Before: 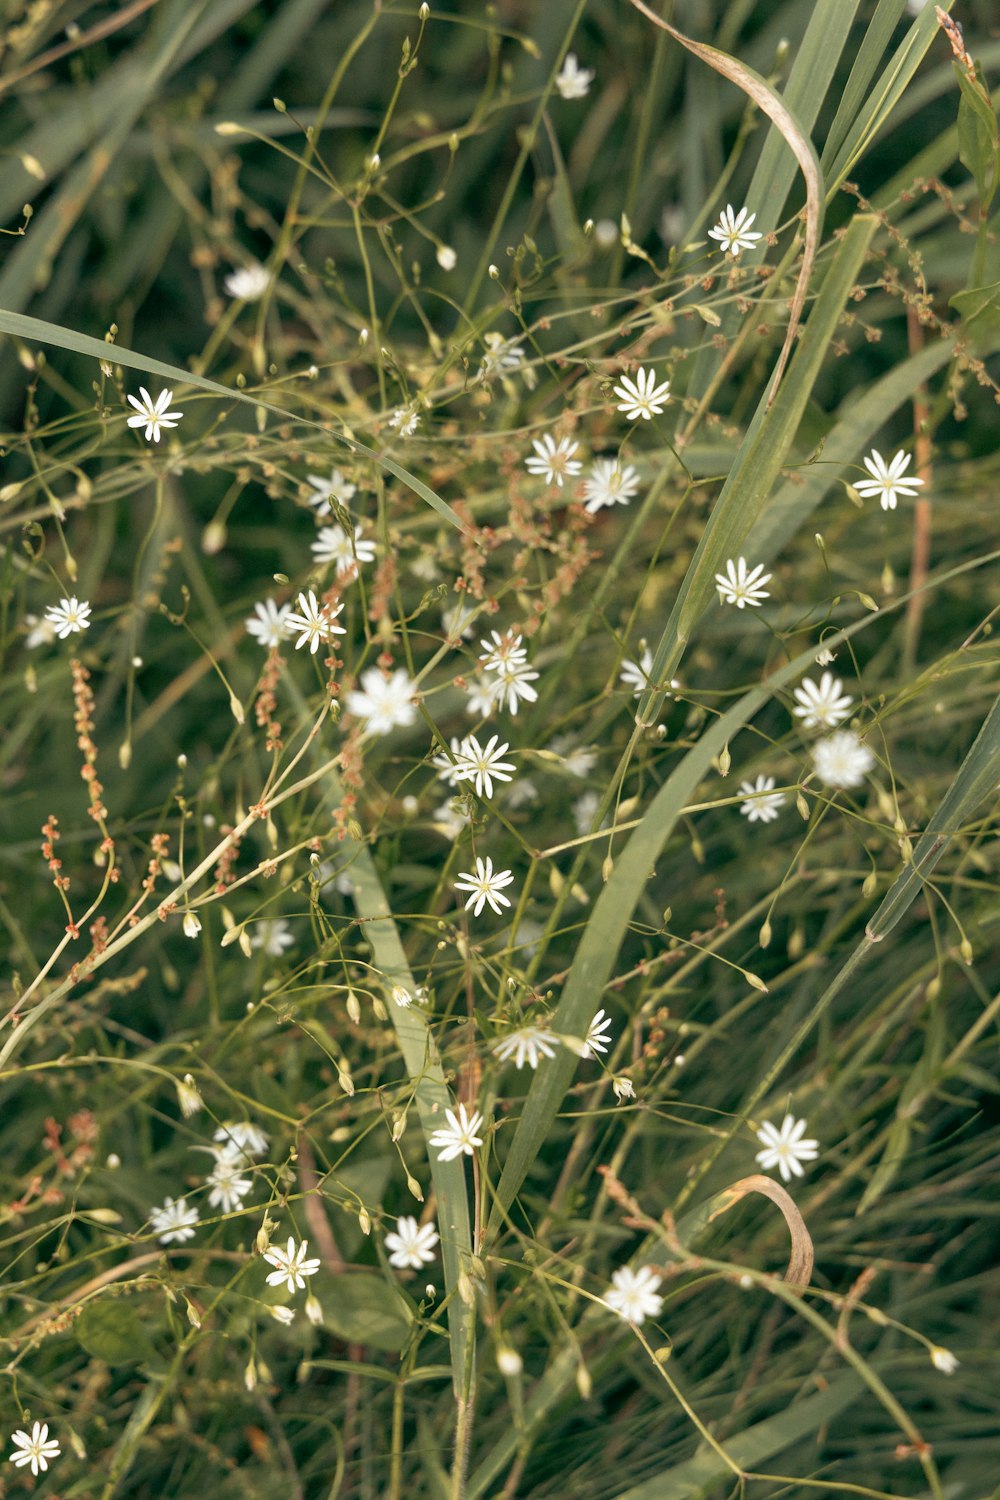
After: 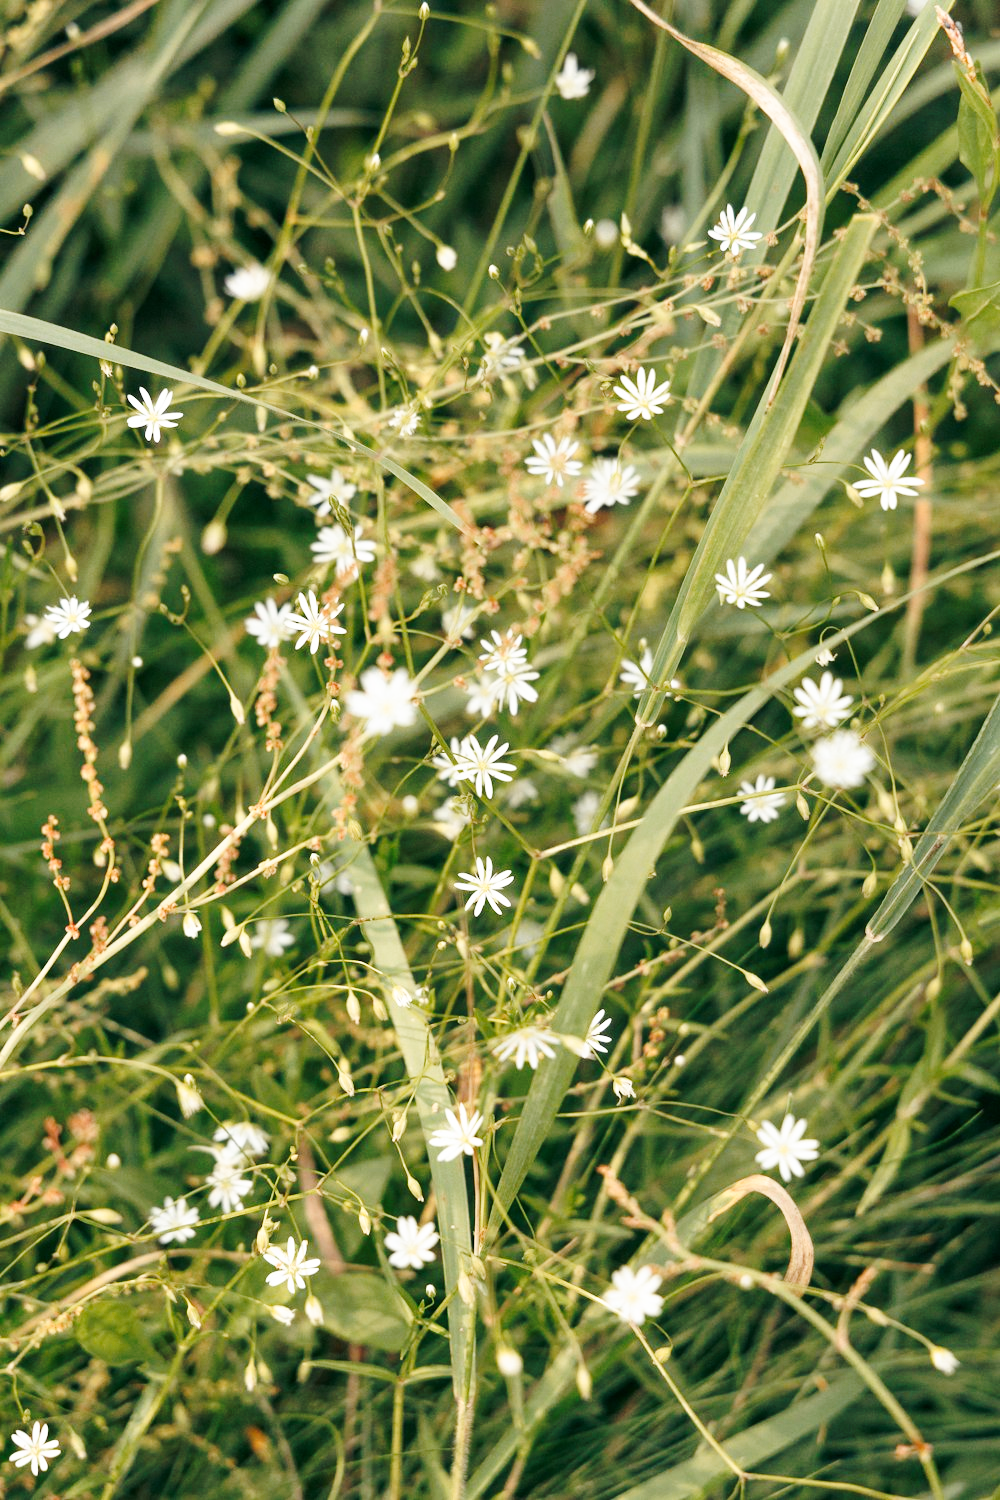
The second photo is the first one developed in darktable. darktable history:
tone curve: curves: ch0 [(0, 0) (0.003, 0.003) (0.011, 0.012) (0.025, 0.026) (0.044, 0.046) (0.069, 0.072) (0.1, 0.104) (0.136, 0.141) (0.177, 0.185) (0.224, 0.247) (0.277, 0.335) (0.335, 0.447) (0.399, 0.539) (0.468, 0.636) (0.543, 0.723) (0.623, 0.803) (0.709, 0.873) (0.801, 0.936) (0.898, 0.978) (1, 1)], preserve colors none
